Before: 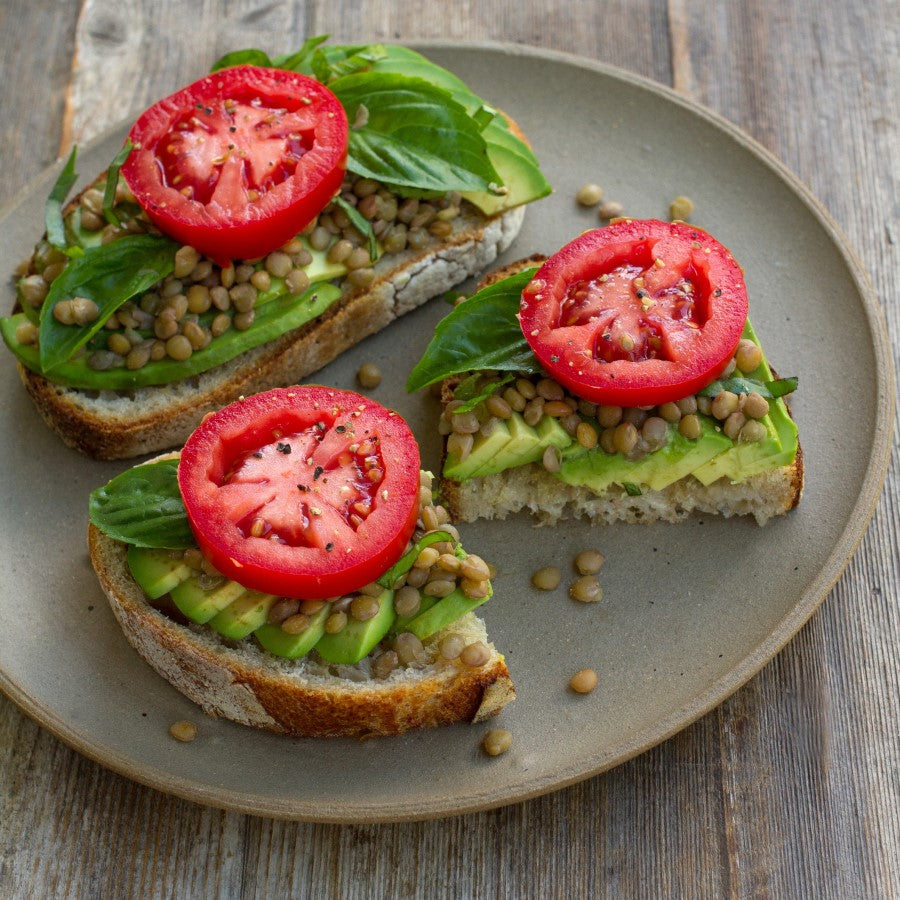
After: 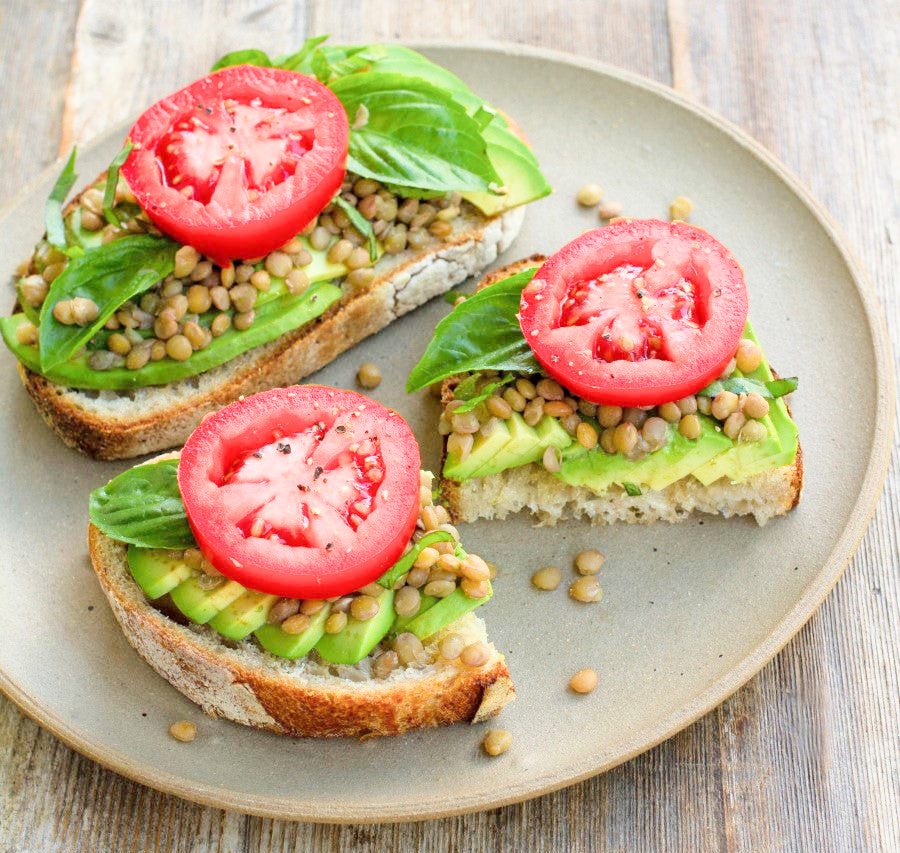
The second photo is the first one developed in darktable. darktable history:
crop and rotate: top 0.002%, bottom 5.212%
exposure: exposure 2.018 EV, compensate highlight preservation false
filmic rgb: black relative exposure -7.65 EV, white relative exposure 4.56 EV, threshold 6 EV, hardness 3.61, enable highlight reconstruction true
